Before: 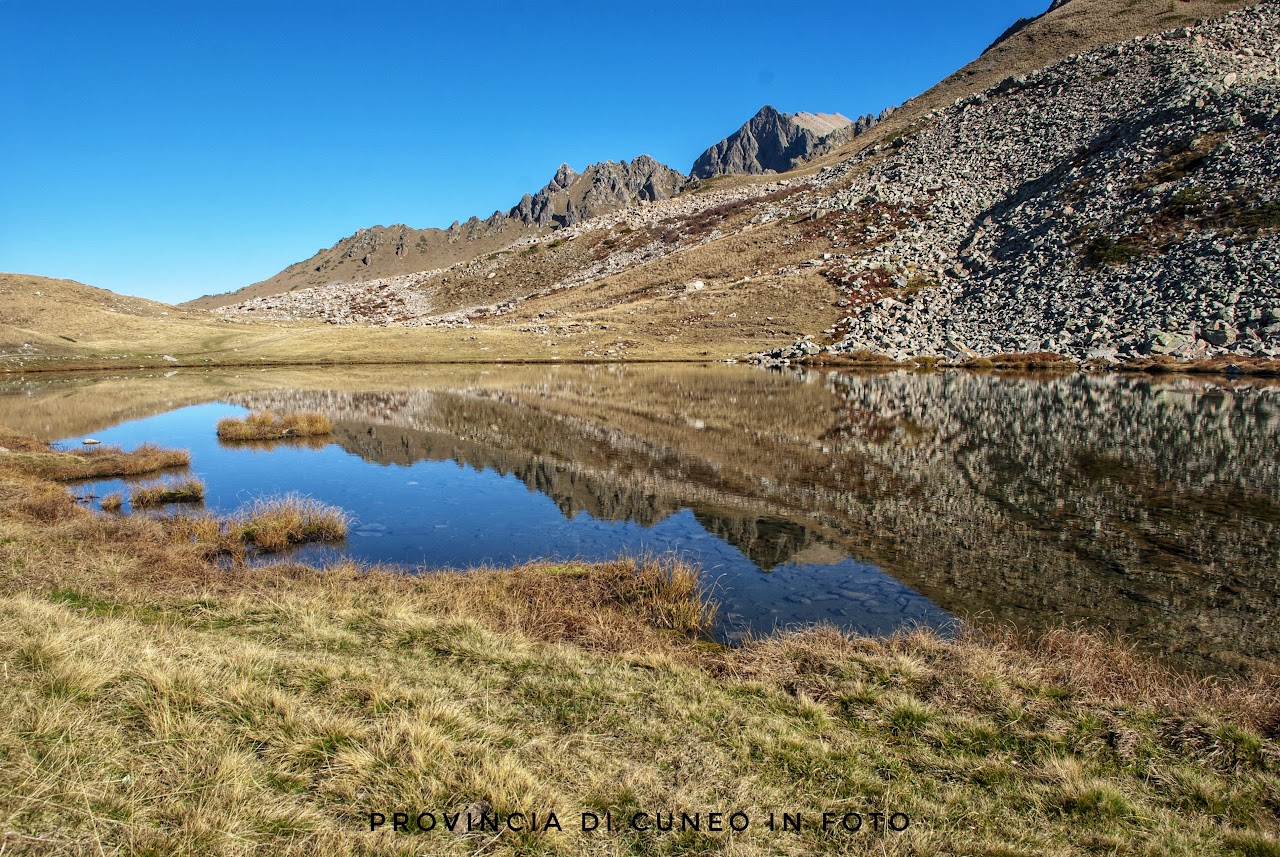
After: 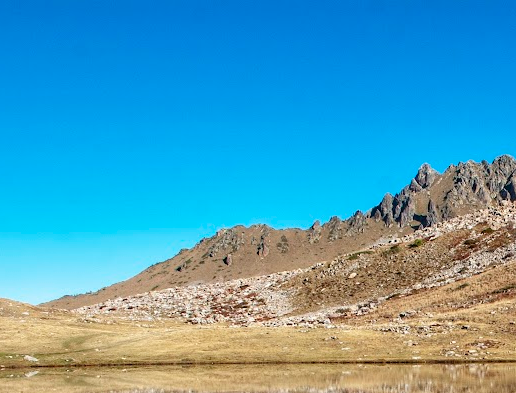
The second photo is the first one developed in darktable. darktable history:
crop and rotate: left 10.893%, top 0.112%, right 48.77%, bottom 53.918%
